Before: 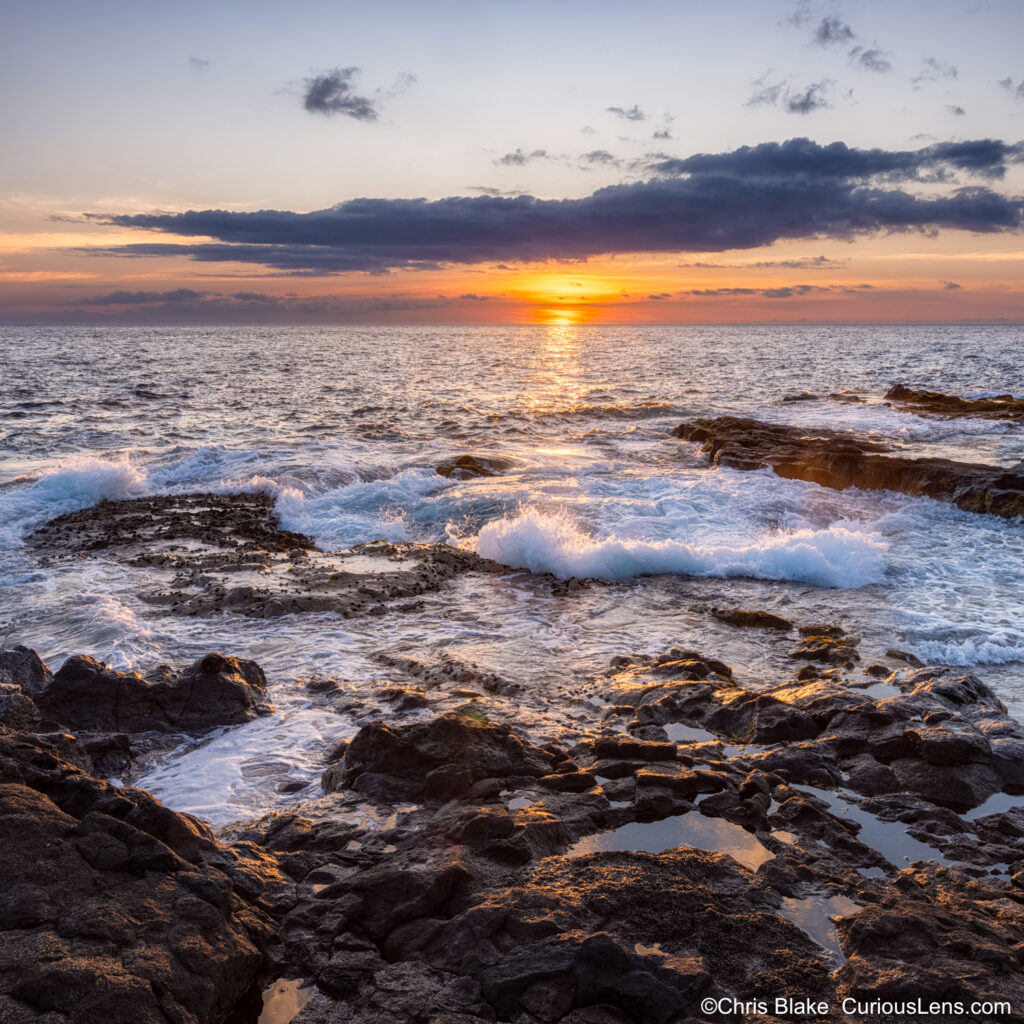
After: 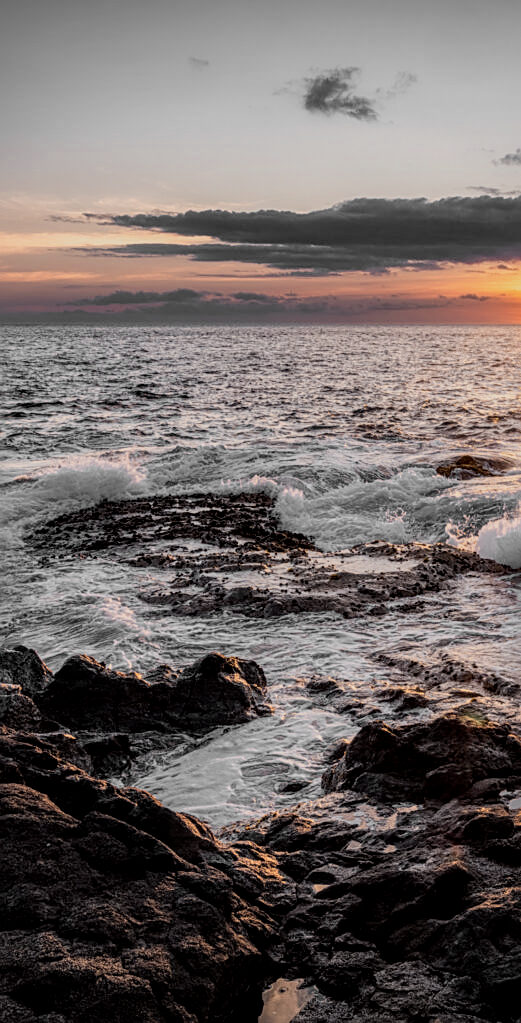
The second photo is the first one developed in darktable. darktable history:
filmic rgb: black relative exposure -7.44 EV, white relative exposure 4.84 EV, threshold 6 EV, hardness 3.4, enable highlight reconstruction true
sharpen: amount 0.498
vignetting: fall-off radius 60.82%, unbound false
crop and rotate: left 0.011%, top 0%, right 49.084%
local contrast: detail 130%
color zones: curves: ch0 [(0, 0.447) (0.184, 0.543) (0.323, 0.476) (0.429, 0.445) (0.571, 0.443) (0.714, 0.451) (0.857, 0.452) (1, 0.447)]; ch1 [(0, 0.464) (0.176, 0.46) (0.287, 0.177) (0.429, 0.002) (0.571, 0) (0.714, 0) (0.857, 0) (1, 0.464)]
